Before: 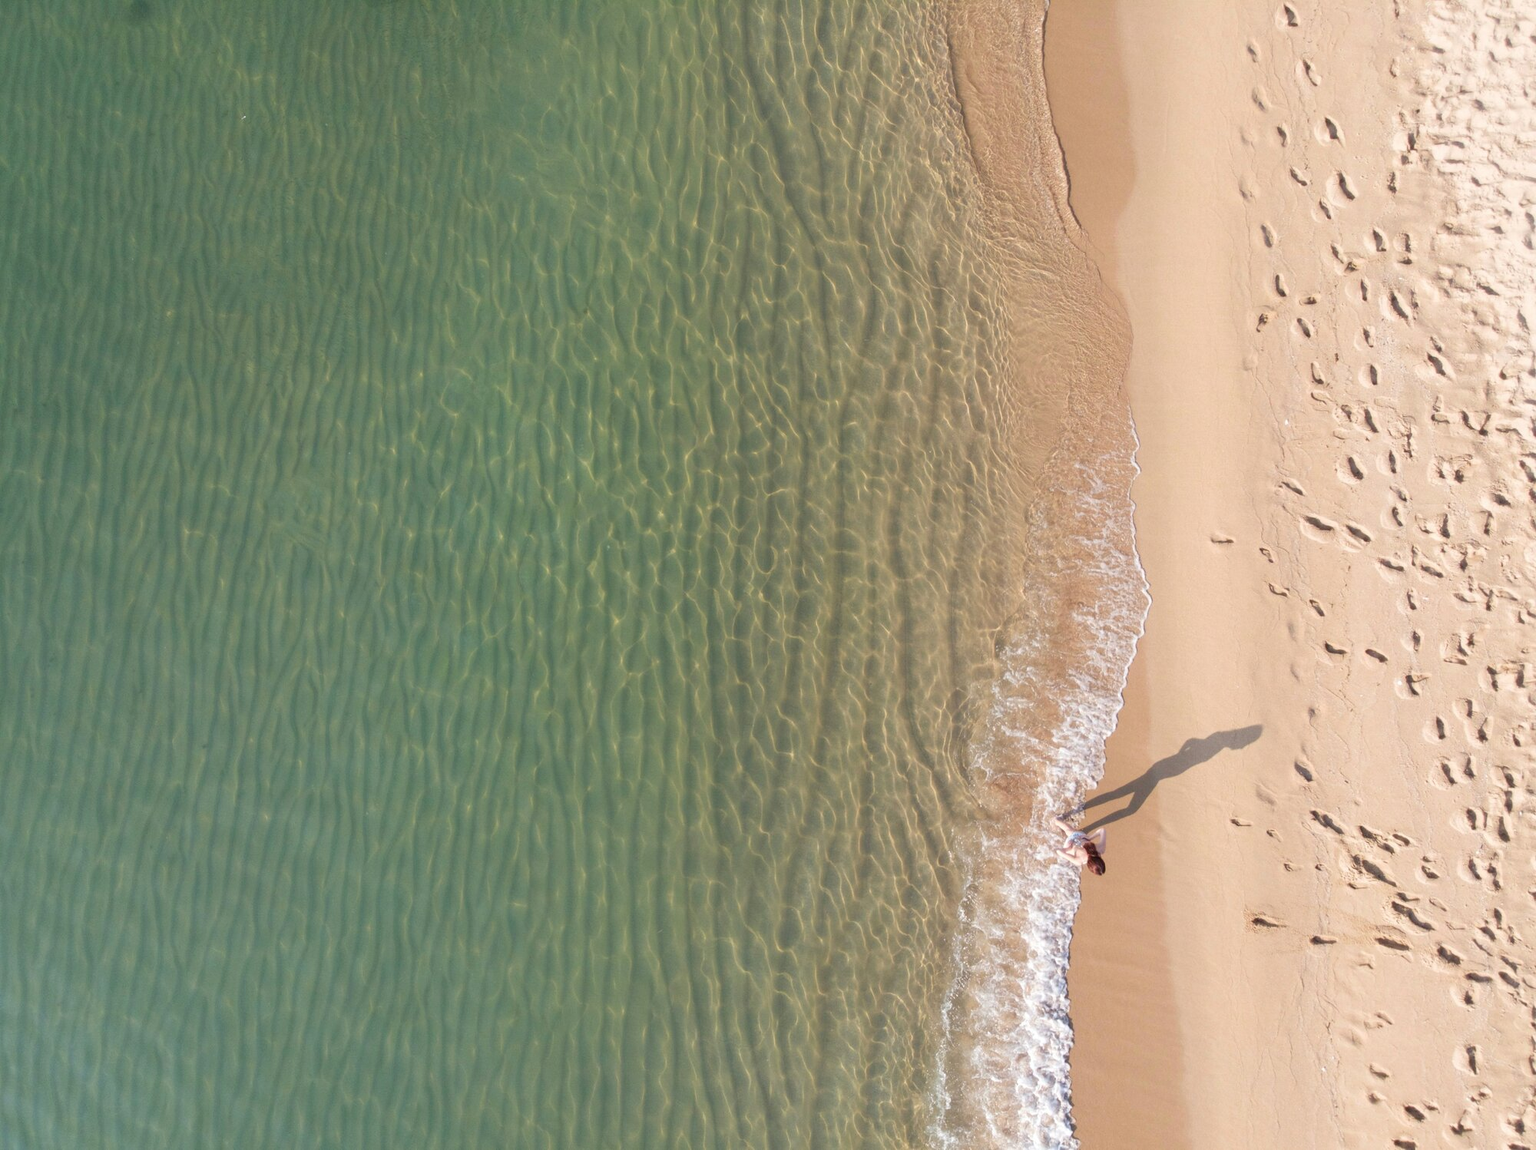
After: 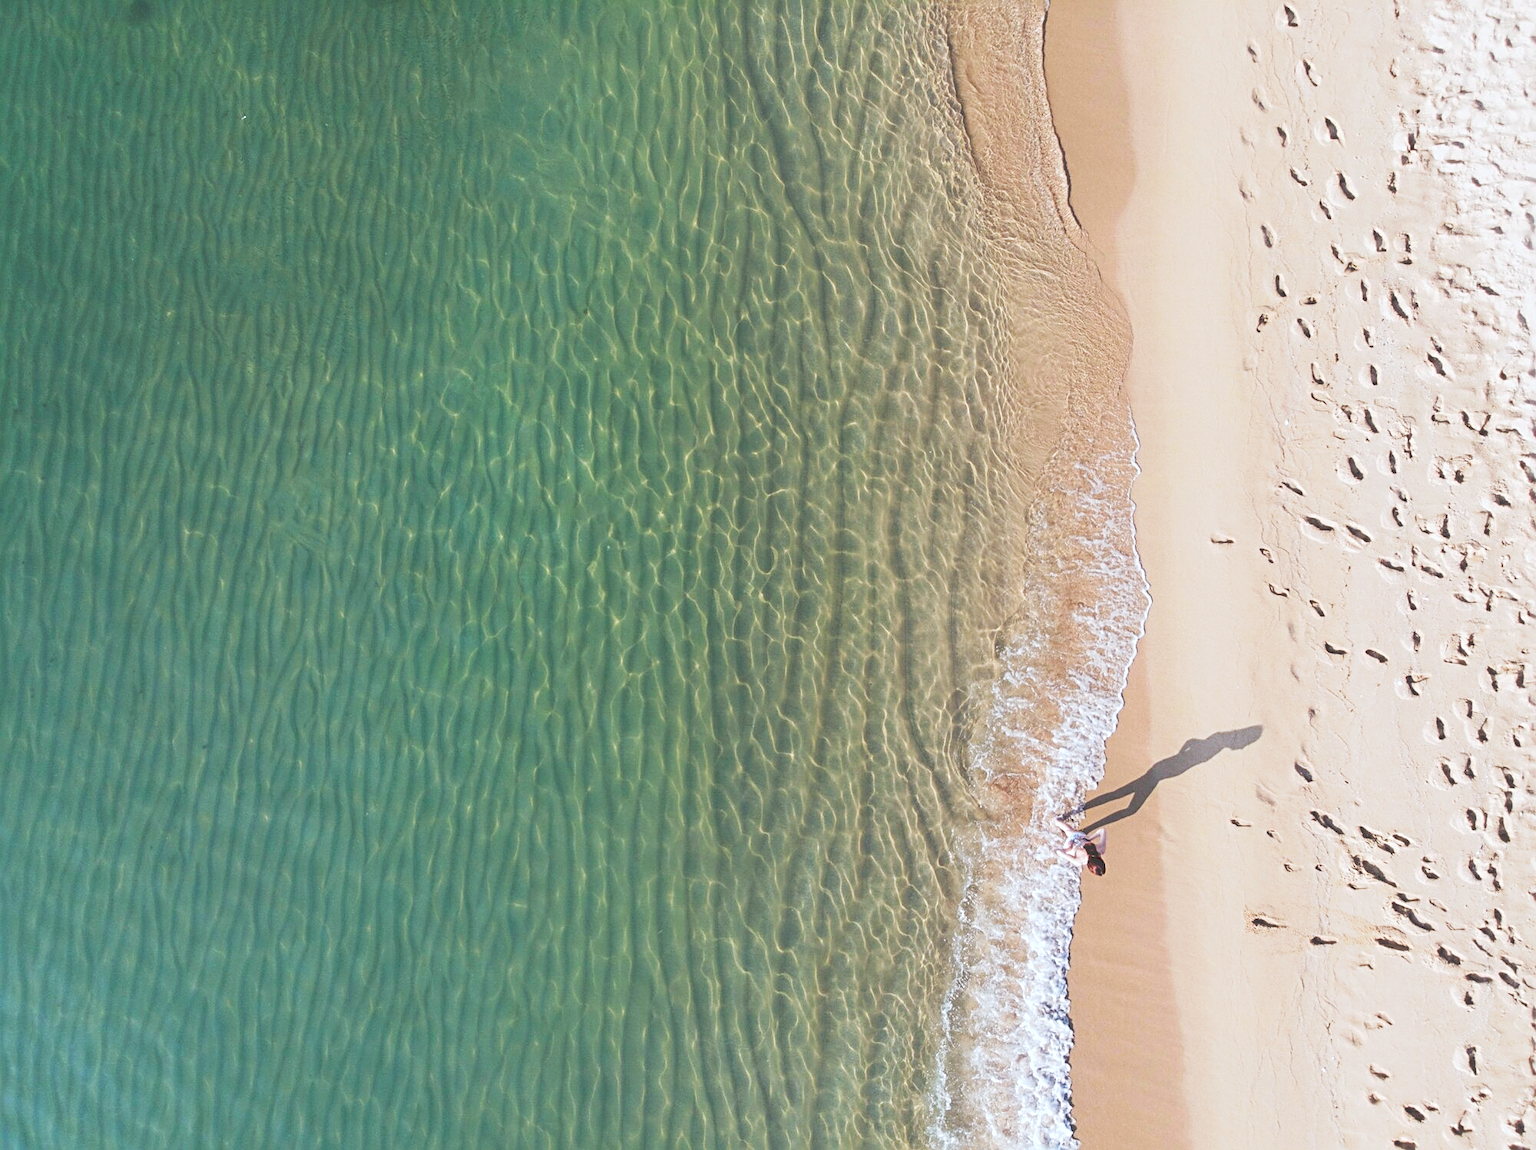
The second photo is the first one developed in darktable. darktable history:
tone curve: curves: ch0 [(0, 0) (0.003, 0.235) (0.011, 0.235) (0.025, 0.235) (0.044, 0.235) (0.069, 0.235) (0.1, 0.237) (0.136, 0.239) (0.177, 0.243) (0.224, 0.256) (0.277, 0.287) (0.335, 0.329) (0.399, 0.391) (0.468, 0.476) (0.543, 0.574) (0.623, 0.683) (0.709, 0.778) (0.801, 0.869) (0.898, 0.924) (1, 1)], preserve colors none
color calibration: gray › normalize channels true, illuminant custom, x 0.368, y 0.373, temperature 4343.22 K, gamut compression 0
sharpen: radius 3.074
